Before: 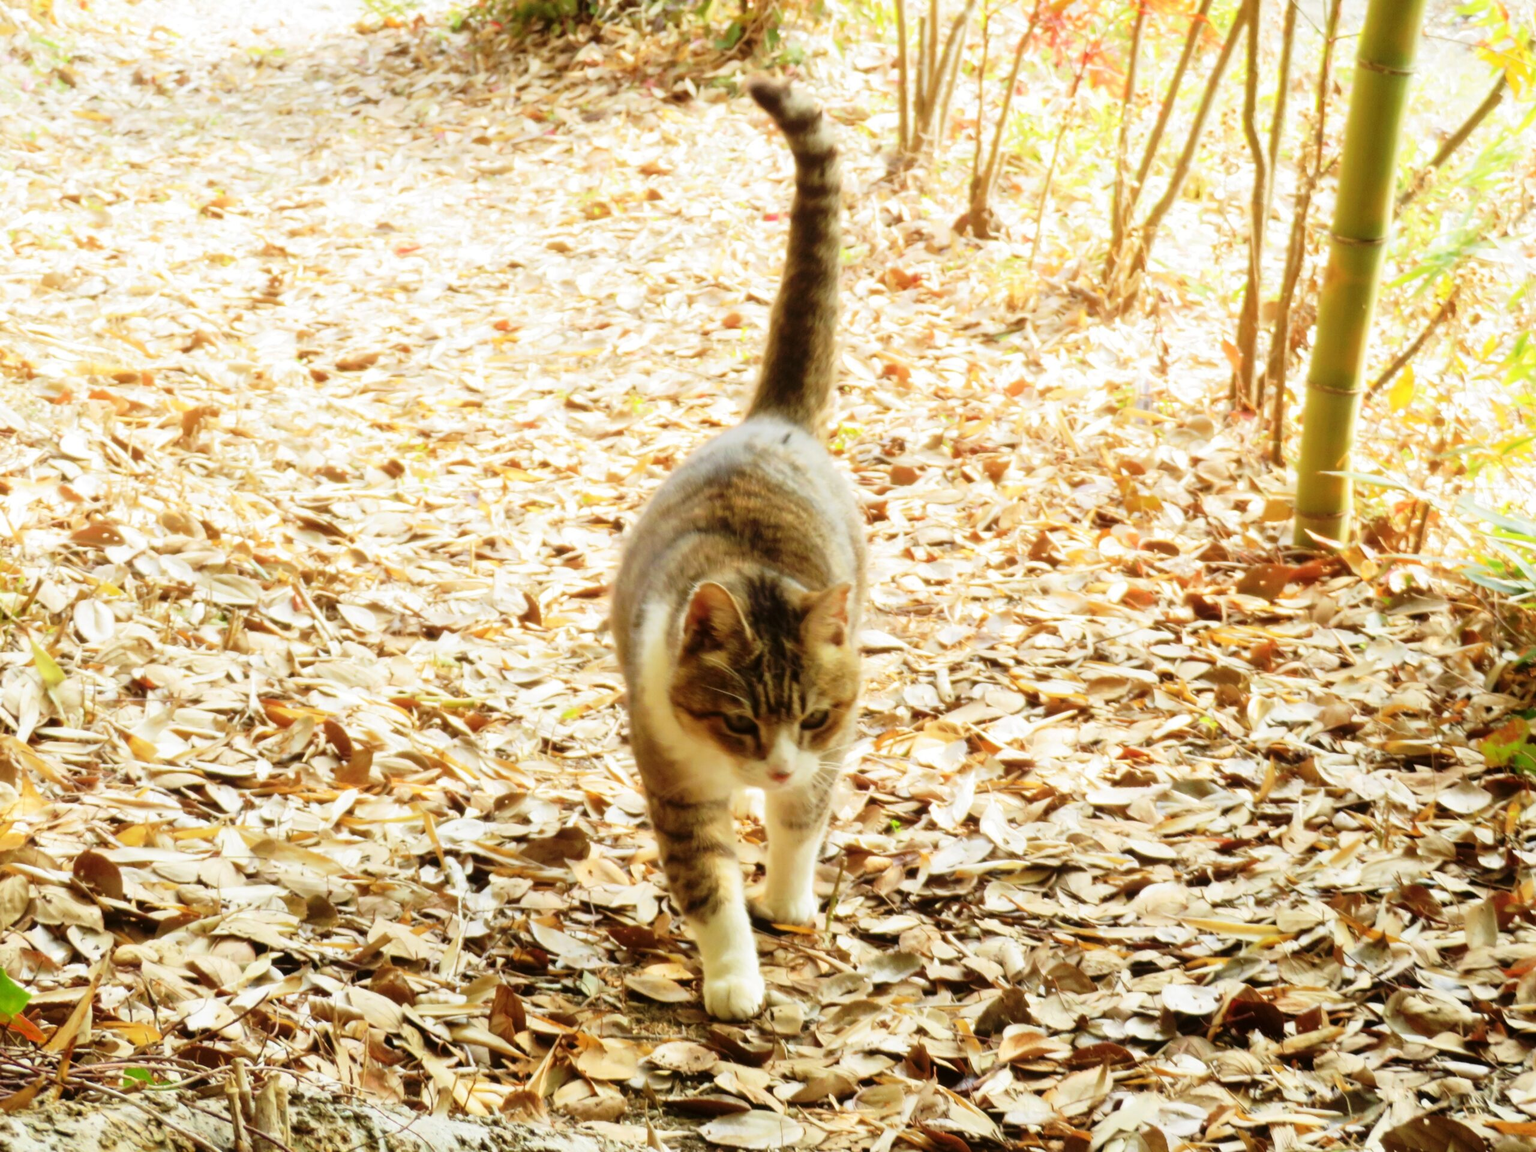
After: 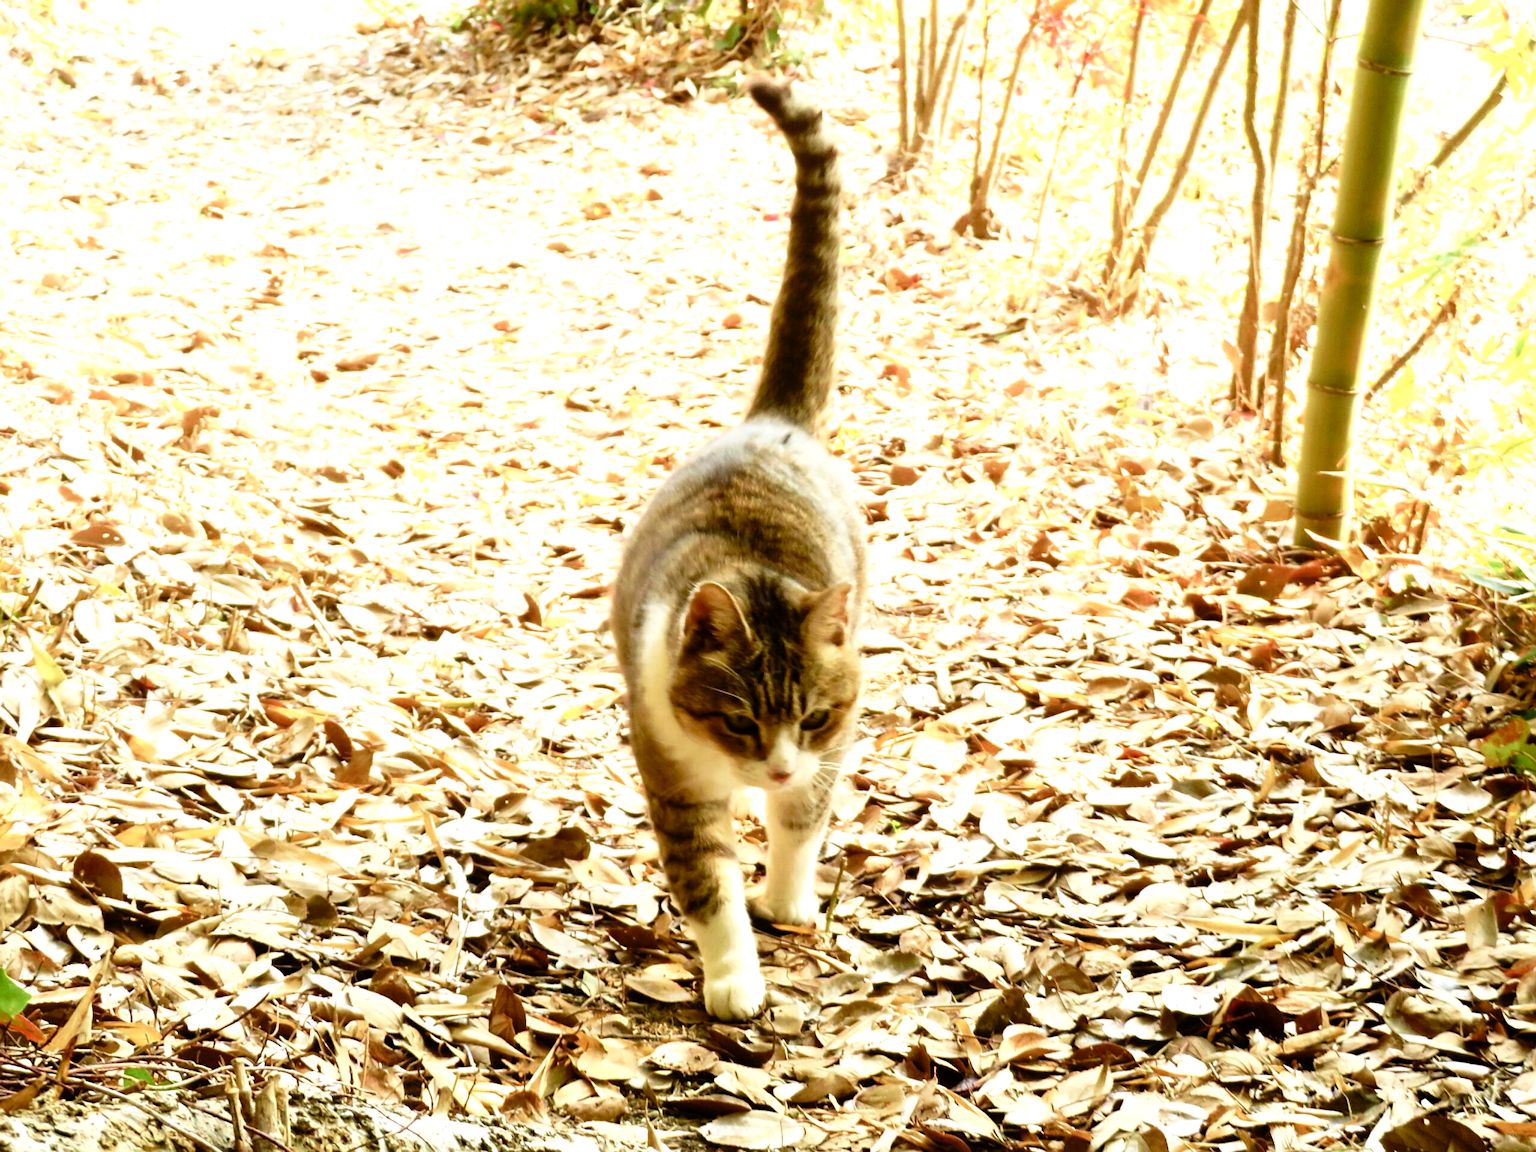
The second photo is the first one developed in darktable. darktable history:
sharpen: on, module defaults
exposure: black level correction 0.001, compensate highlight preservation false
color balance rgb: shadows lift › luminance -20%, power › hue 72.24°, highlights gain › luminance 15%, global offset › hue 171.6°, perceptual saturation grading › highlights -30%, perceptual saturation grading › shadows 20%, global vibrance 30%, contrast 10%
velvia: on, module defaults
